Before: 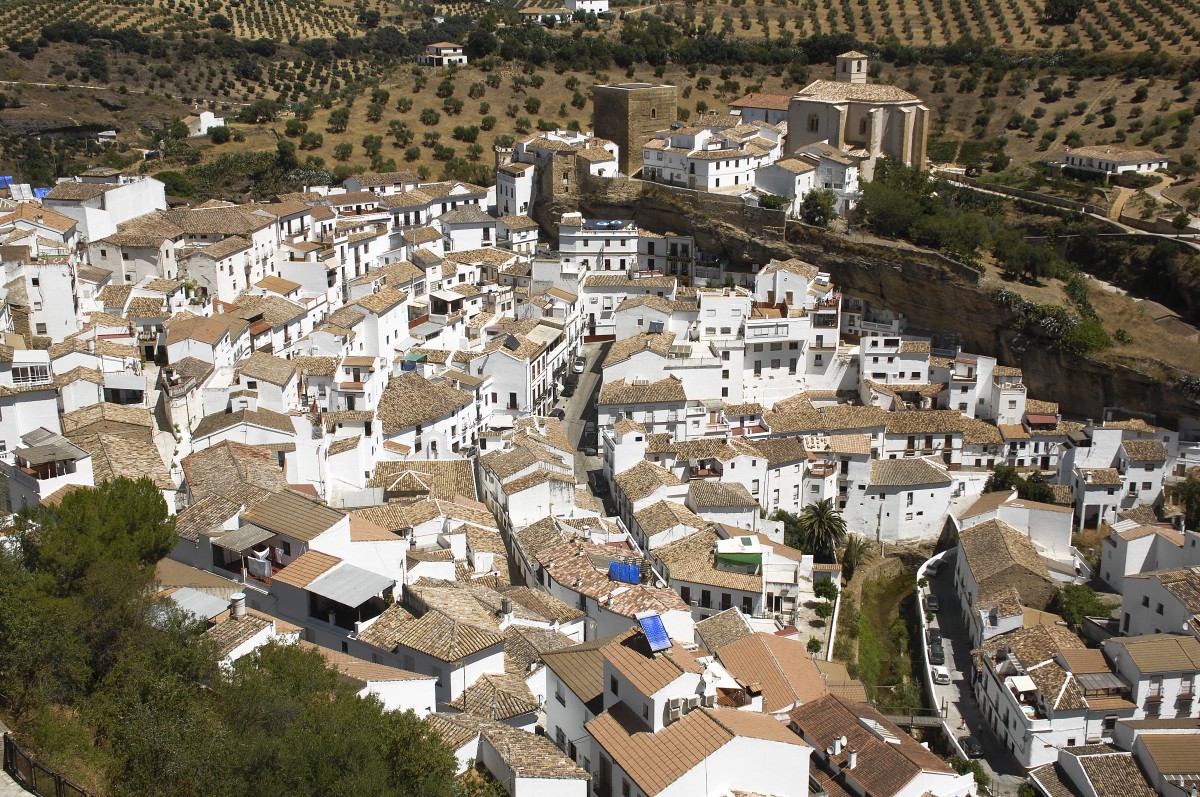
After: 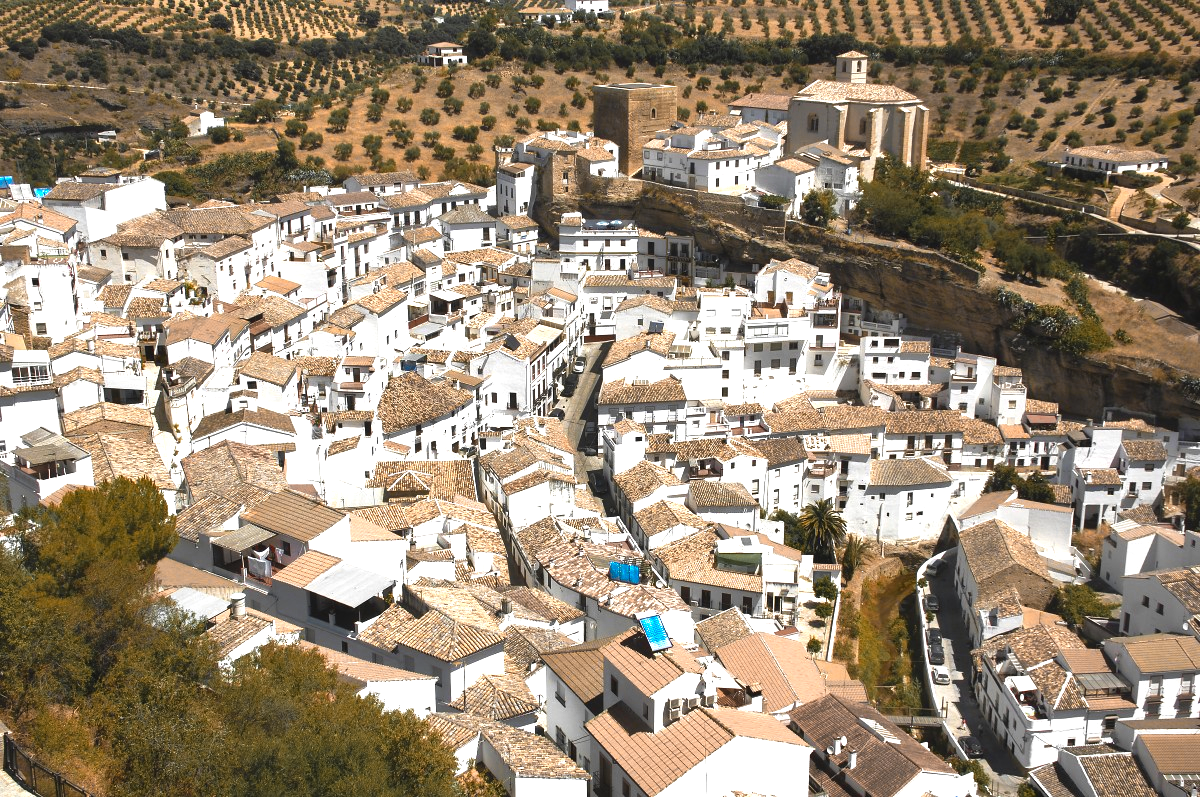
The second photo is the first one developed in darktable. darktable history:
exposure: black level correction -0.002, exposure 0.54 EV, compensate highlight preservation false
color zones: curves: ch0 [(0.009, 0.528) (0.136, 0.6) (0.255, 0.586) (0.39, 0.528) (0.522, 0.584) (0.686, 0.736) (0.849, 0.561)]; ch1 [(0.045, 0.781) (0.14, 0.416) (0.257, 0.695) (0.442, 0.032) (0.738, 0.338) (0.818, 0.632) (0.891, 0.741) (1, 0.704)]; ch2 [(0, 0.667) (0.141, 0.52) (0.26, 0.37) (0.474, 0.432) (0.743, 0.286)]
shadows and highlights: shadows 12, white point adjustment 1.2, soften with gaussian
